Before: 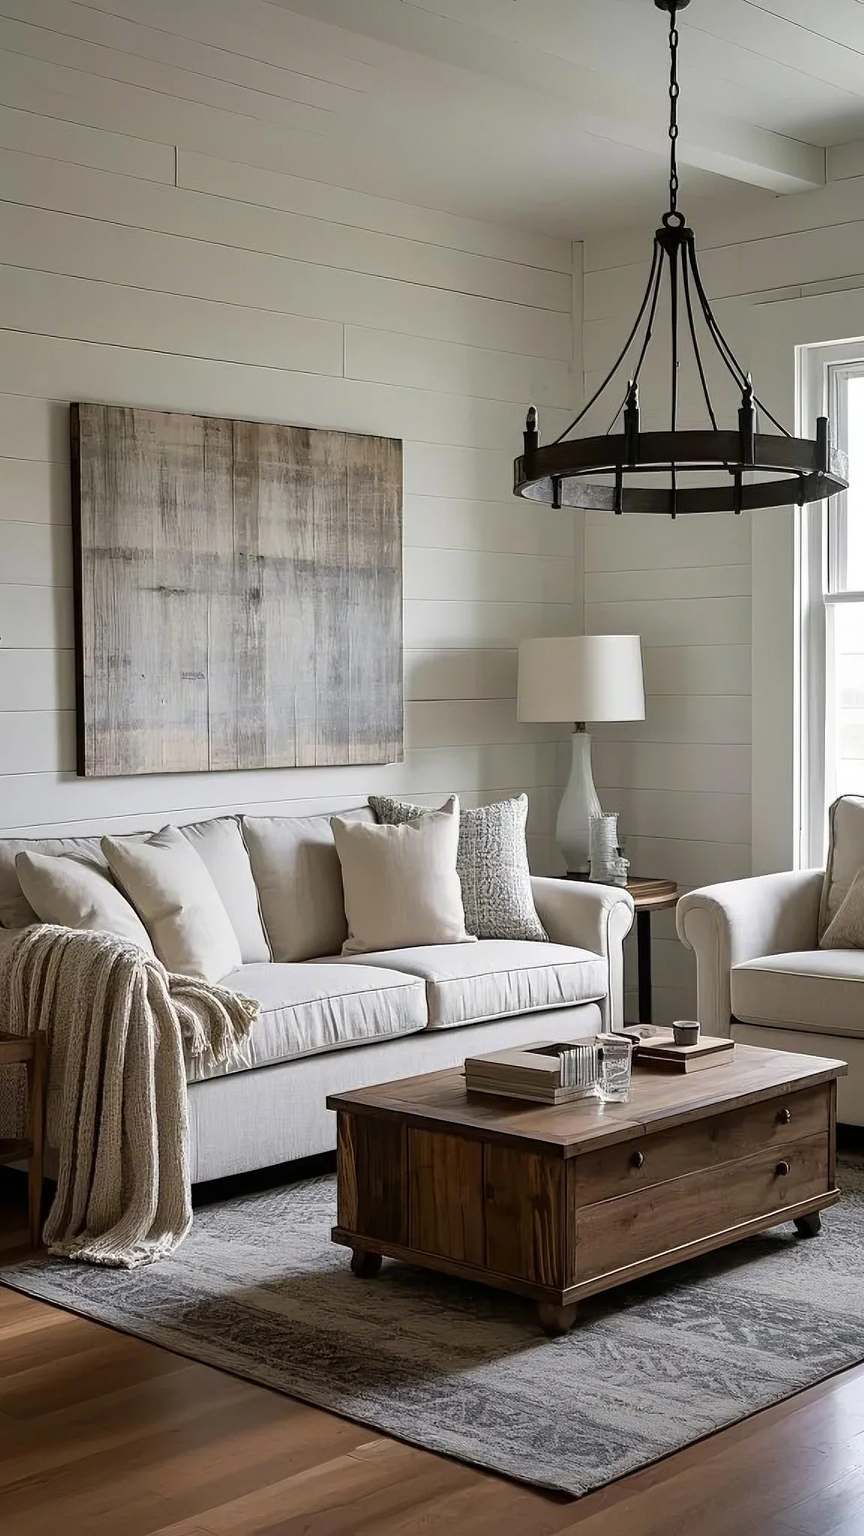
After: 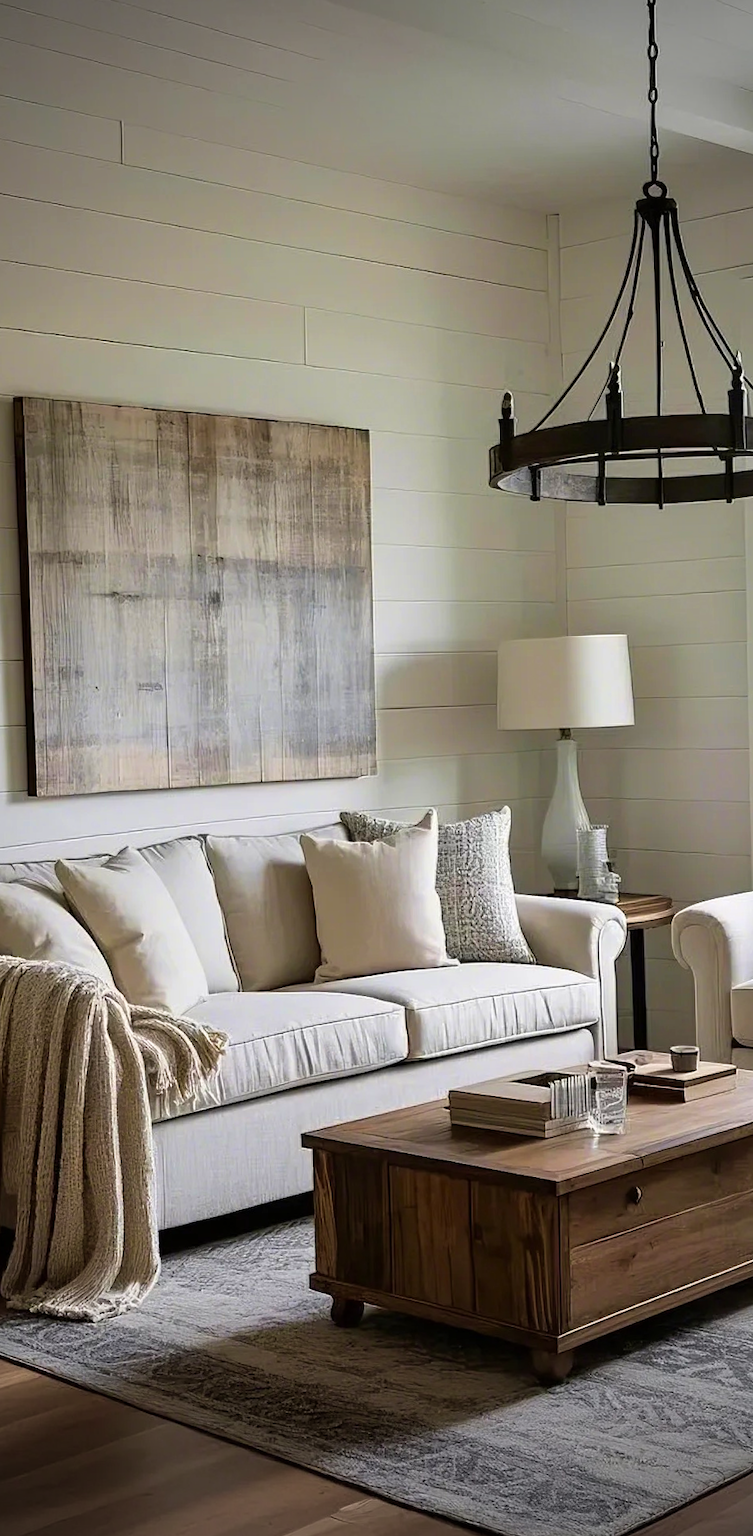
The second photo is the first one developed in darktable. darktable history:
velvia: strength 36.85%
vignetting: fall-off start 75.19%, width/height ratio 1.083, unbound false
crop and rotate: angle 1.08°, left 4.486%, top 0.955%, right 11.139%, bottom 2.408%
